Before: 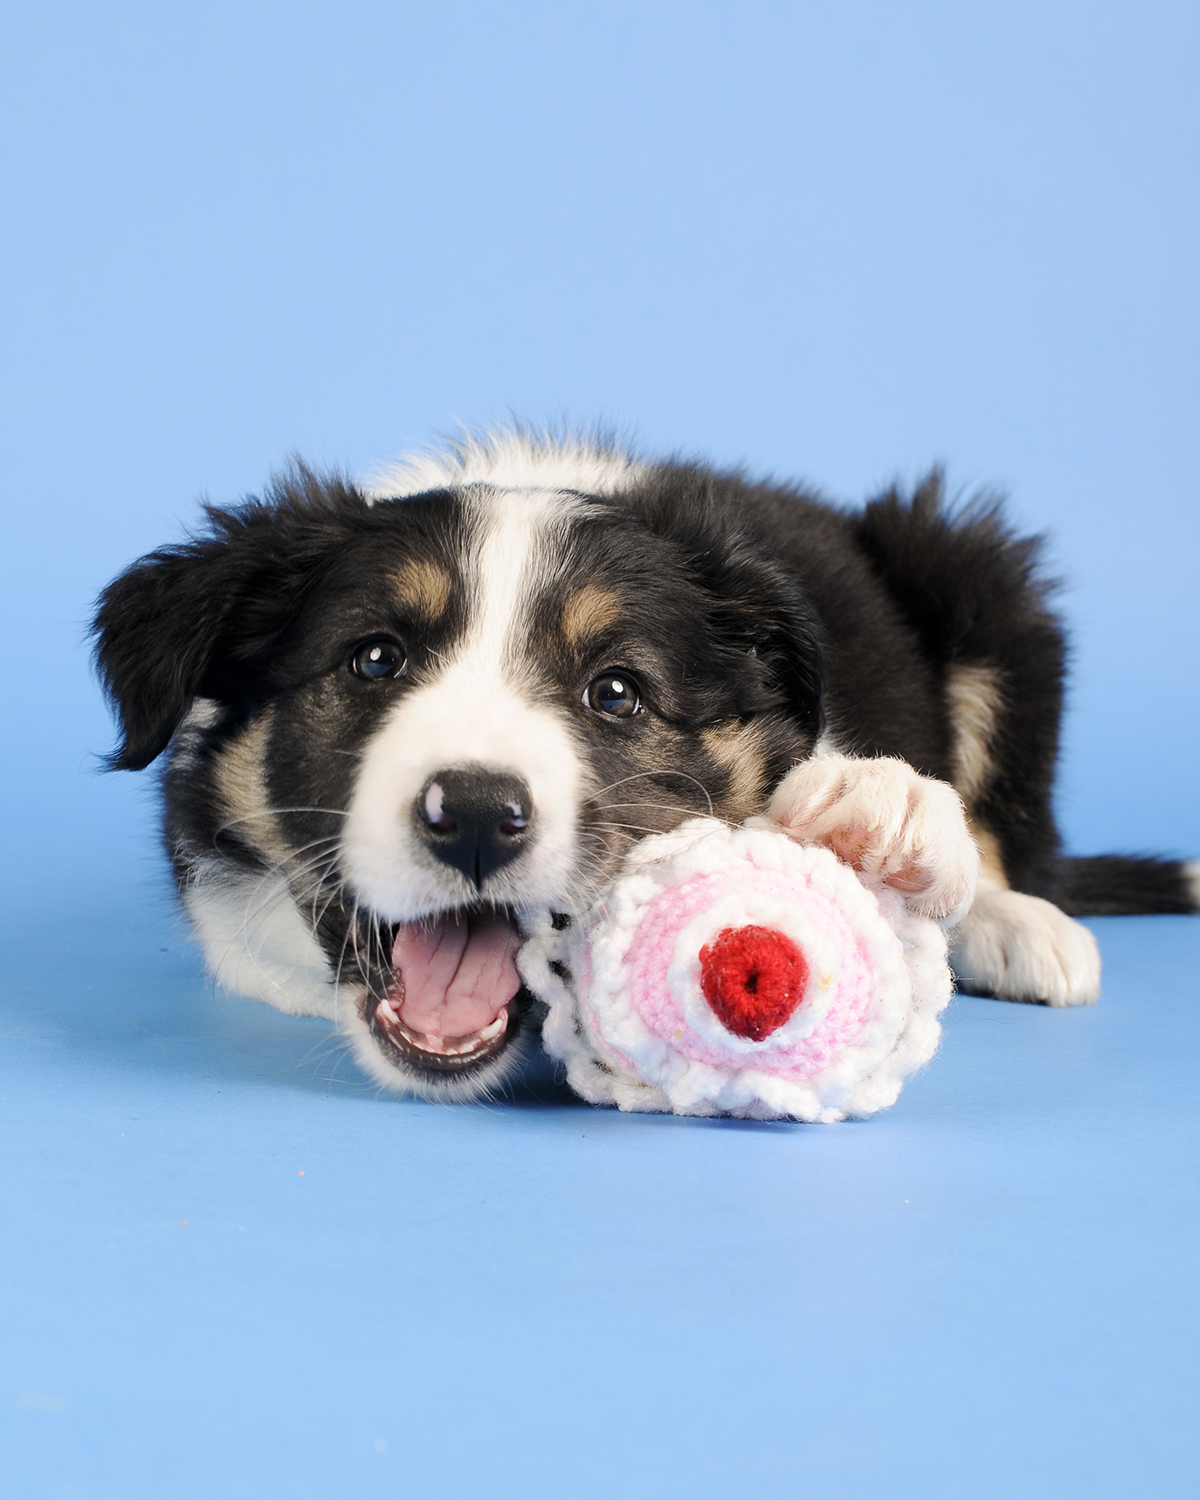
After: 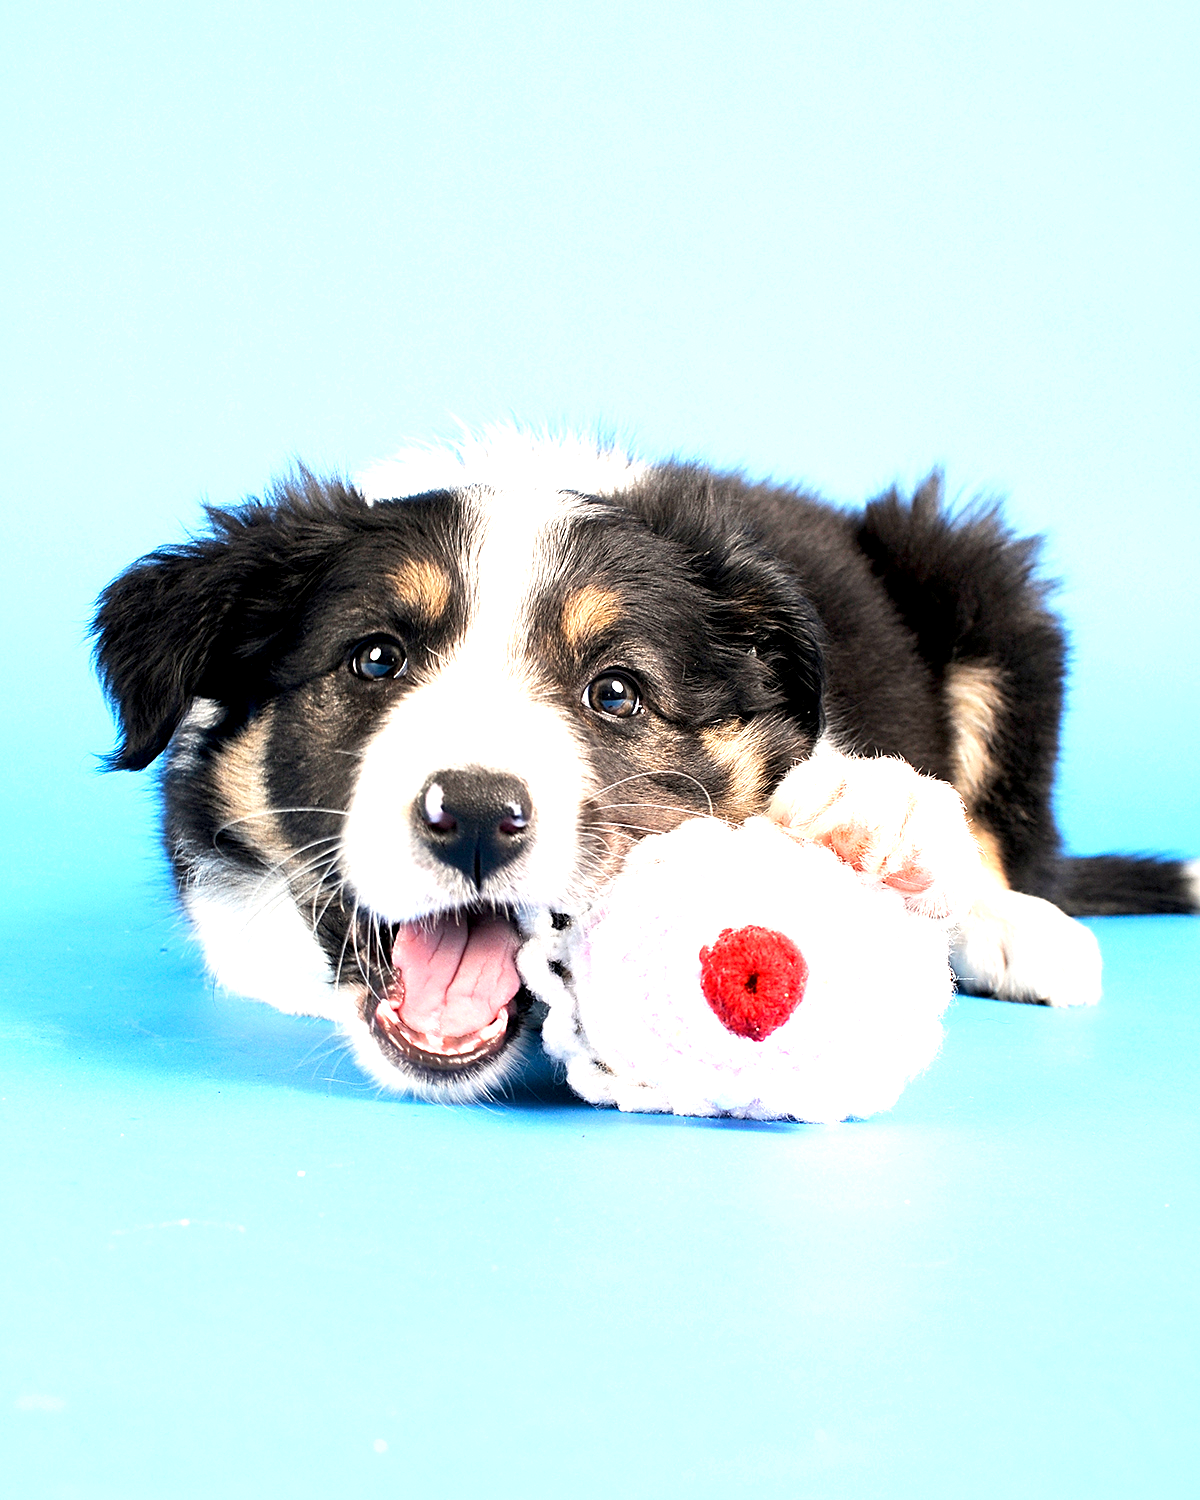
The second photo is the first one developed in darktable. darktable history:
exposure: black level correction 0.001, exposure 1.3 EV, compensate highlight preservation false
sharpen: on, module defaults
